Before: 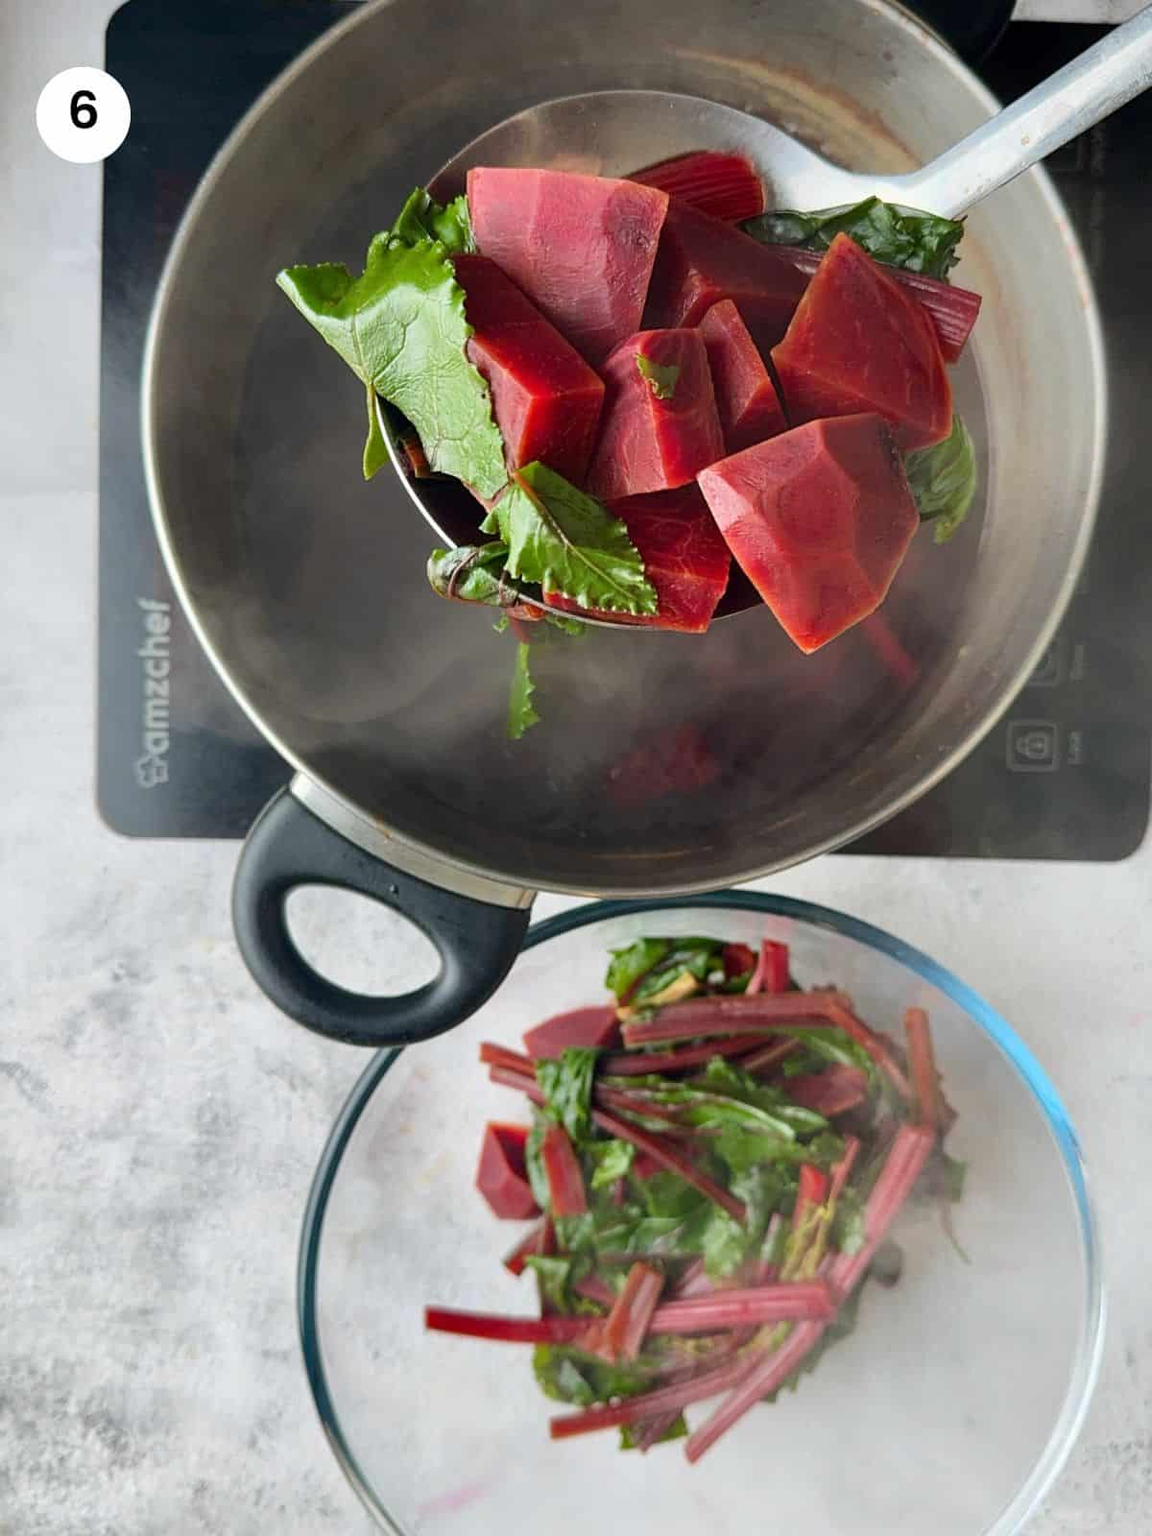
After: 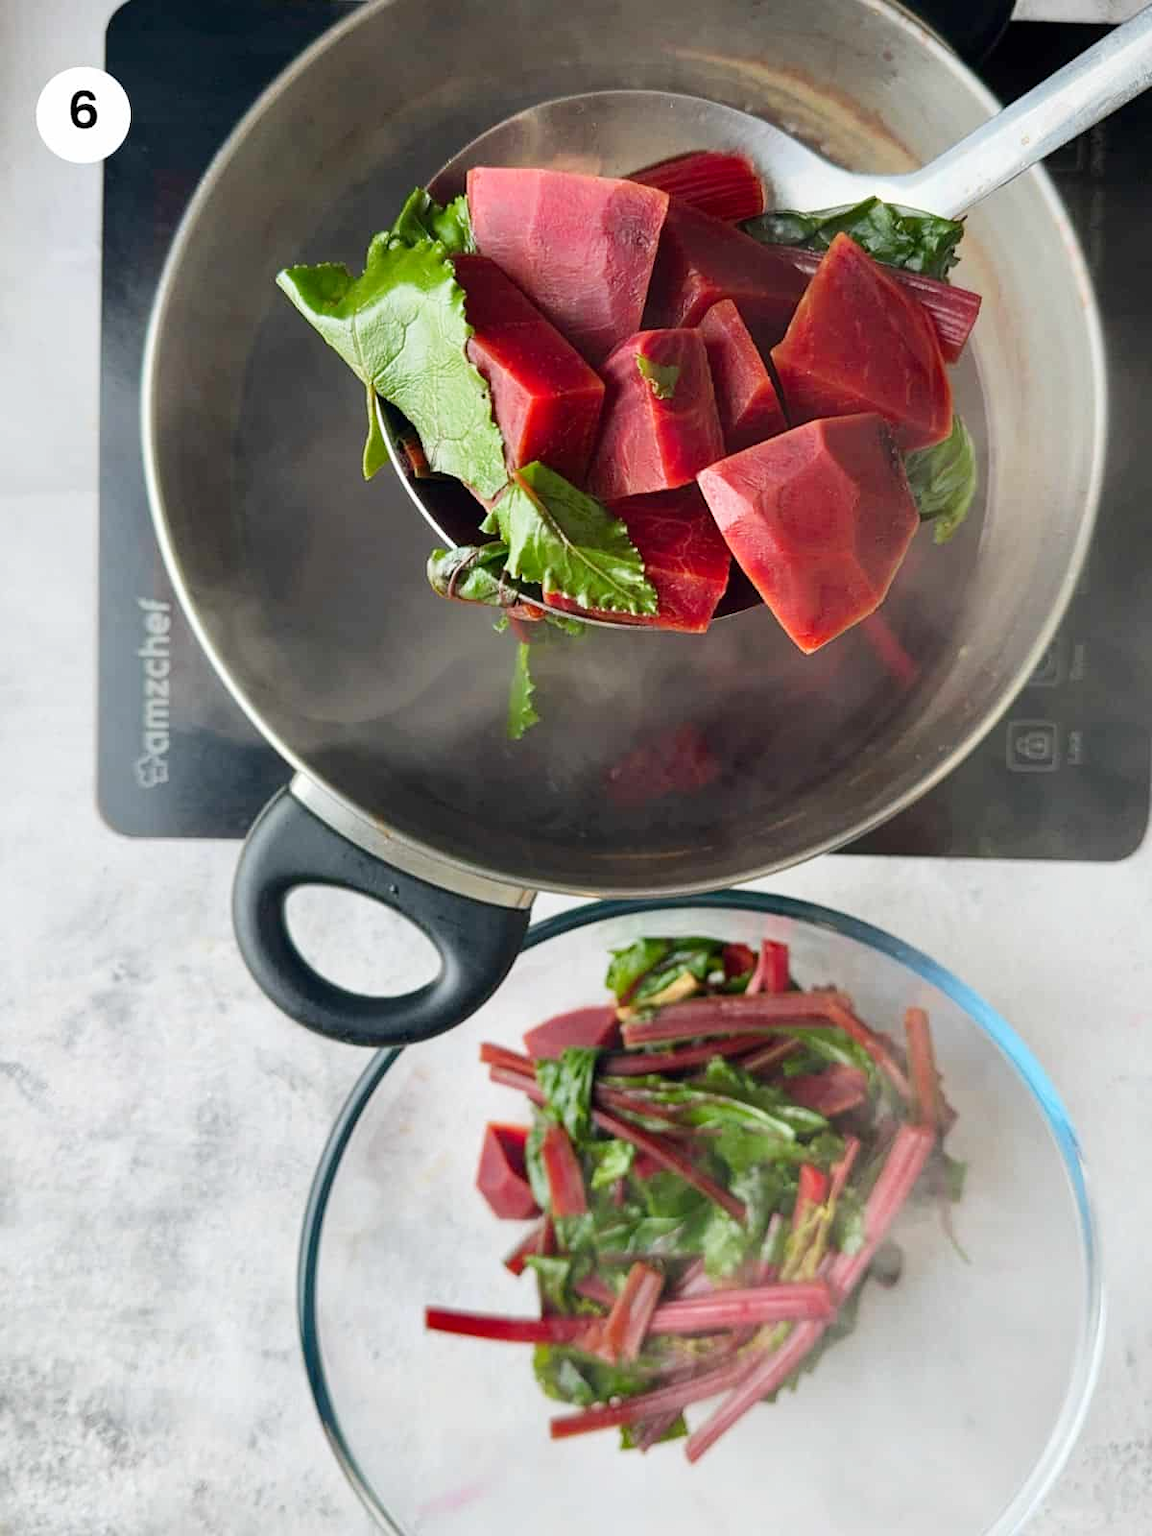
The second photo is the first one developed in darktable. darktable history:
tone curve: curves: ch0 [(0, 0) (0.765, 0.816) (1, 1)]; ch1 [(0, 0) (0.425, 0.464) (0.5, 0.5) (0.531, 0.522) (0.588, 0.575) (0.994, 0.939)]; ch2 [(0, 0) (0.398, 0.435) (0.455, 0.481) (0.501, 0.504) (0.529, 0.544) (0.584, 0.585) (1, 0.911)], preserve colors none
